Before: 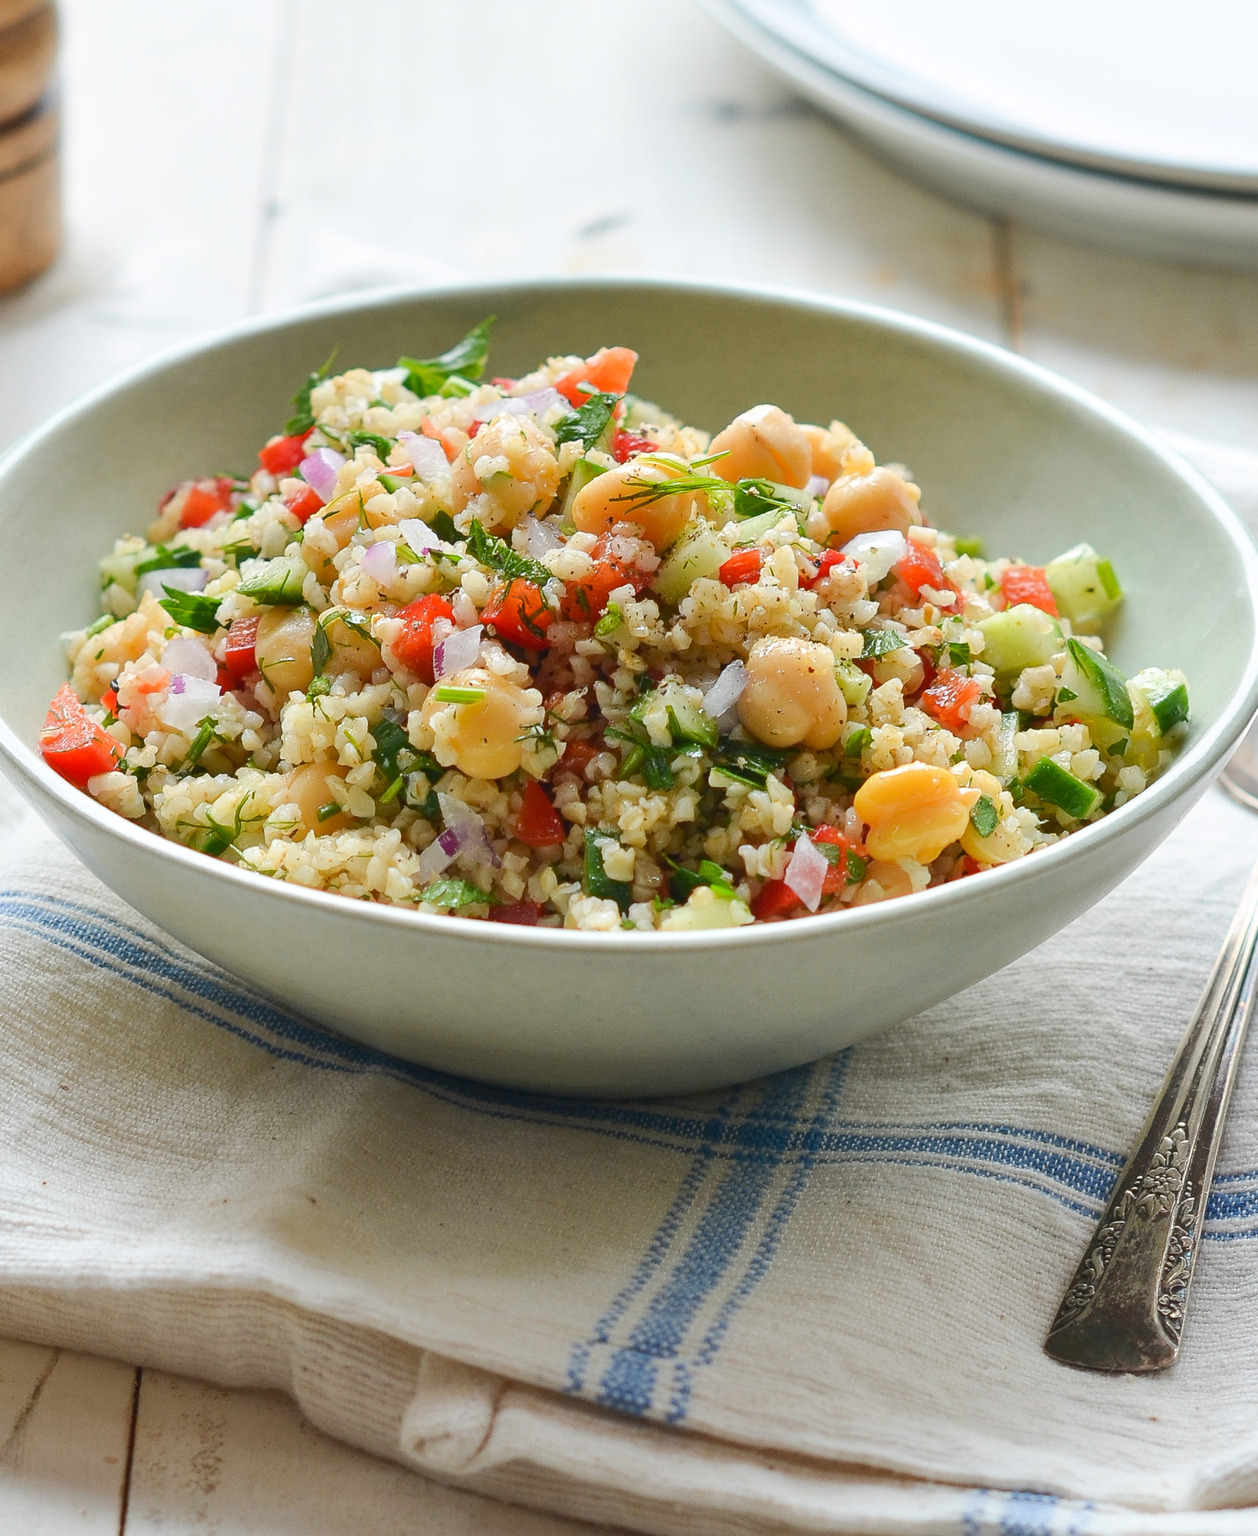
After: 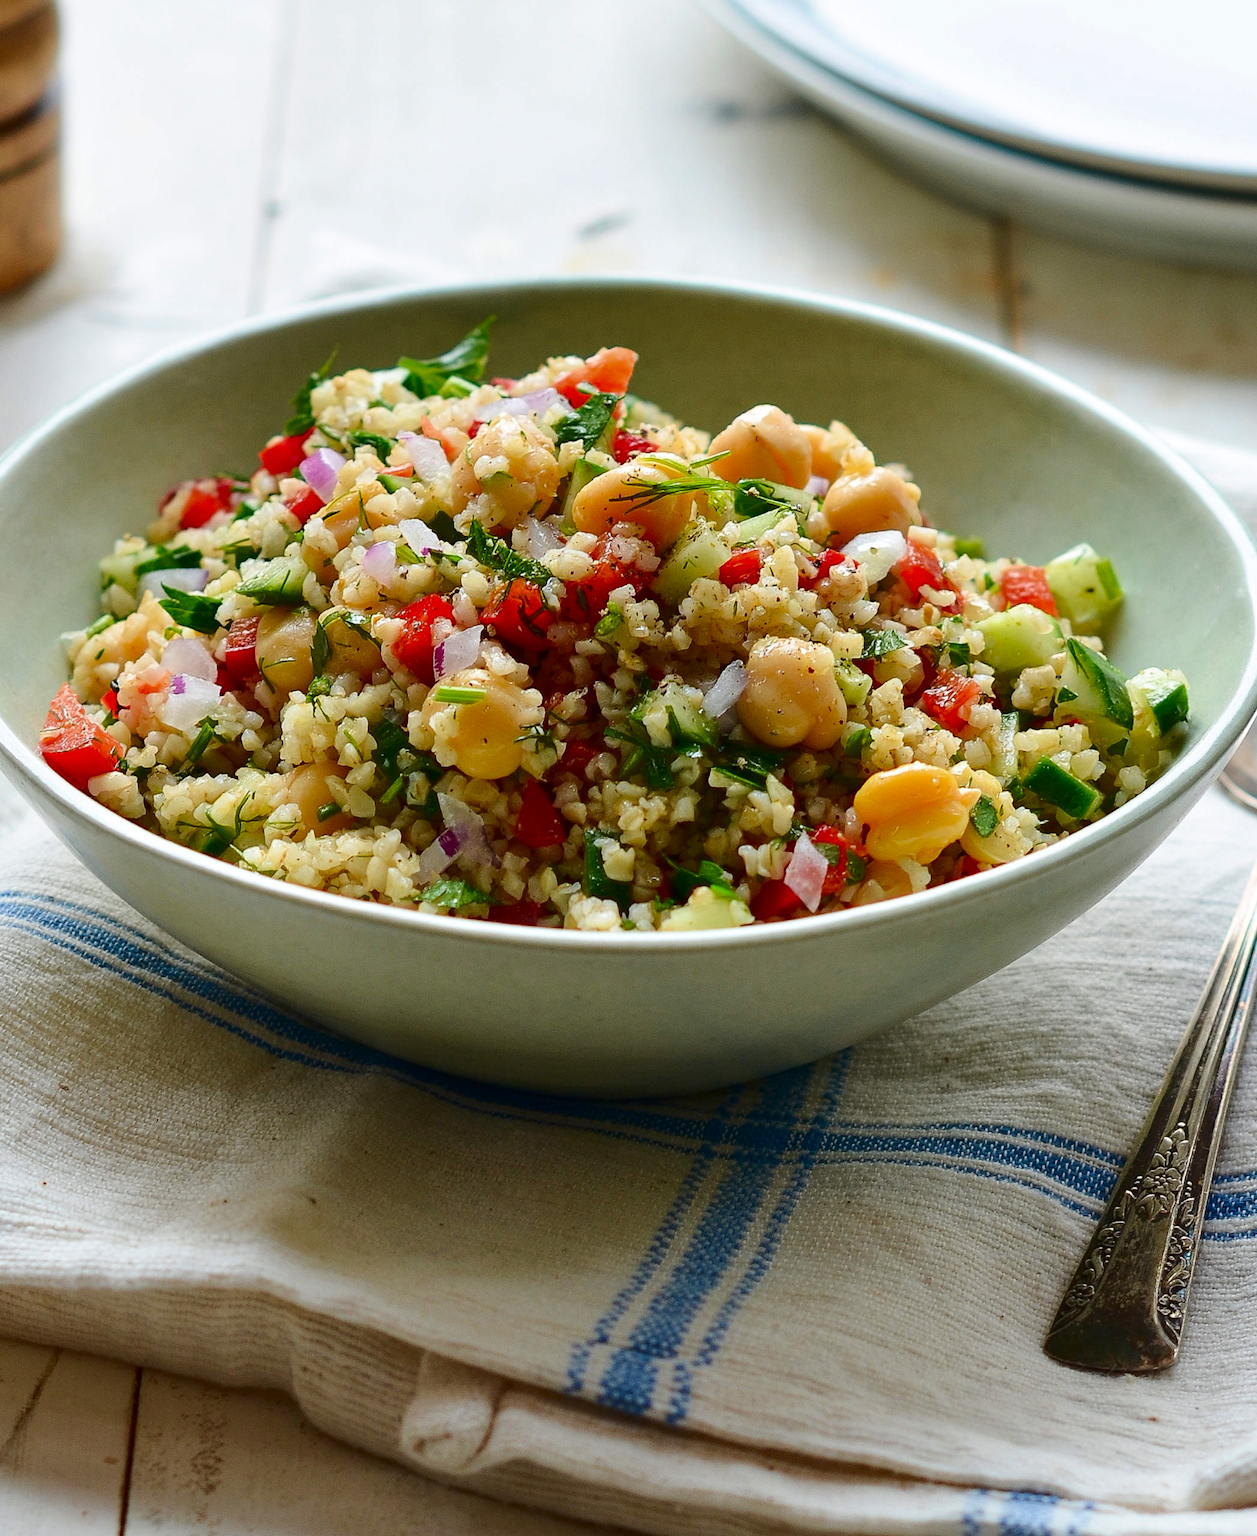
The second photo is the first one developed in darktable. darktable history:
contrast brightness saturation: contrast 0.1, brightness -0.26, saturation 0.14
velvia: on, module defaults
